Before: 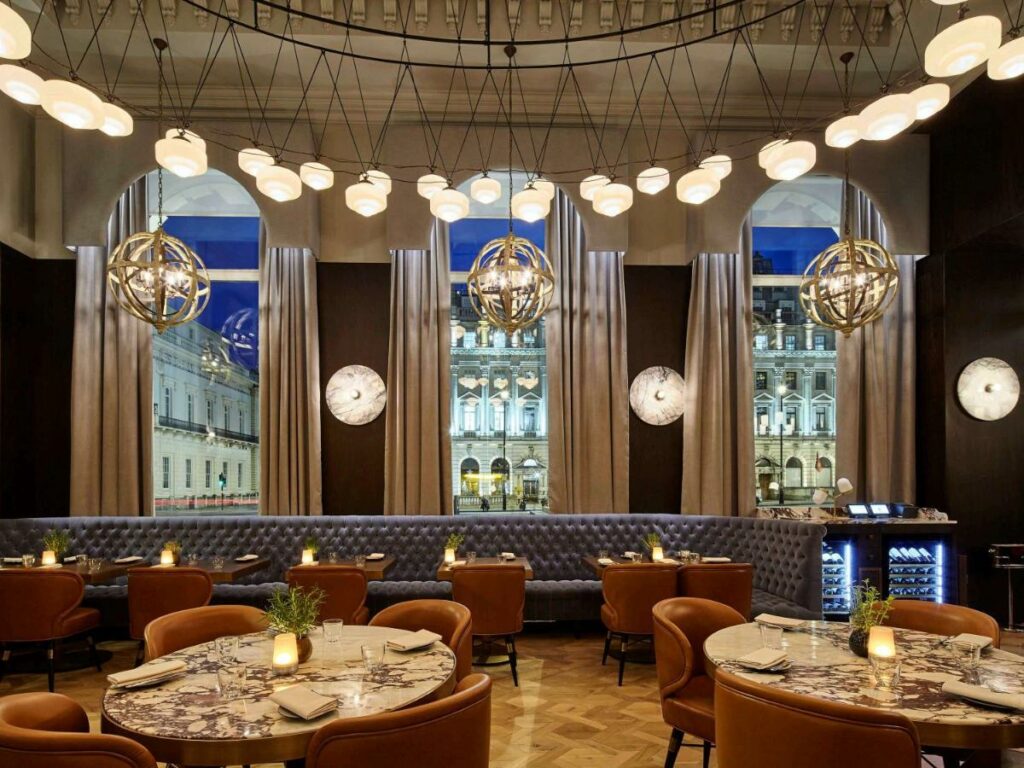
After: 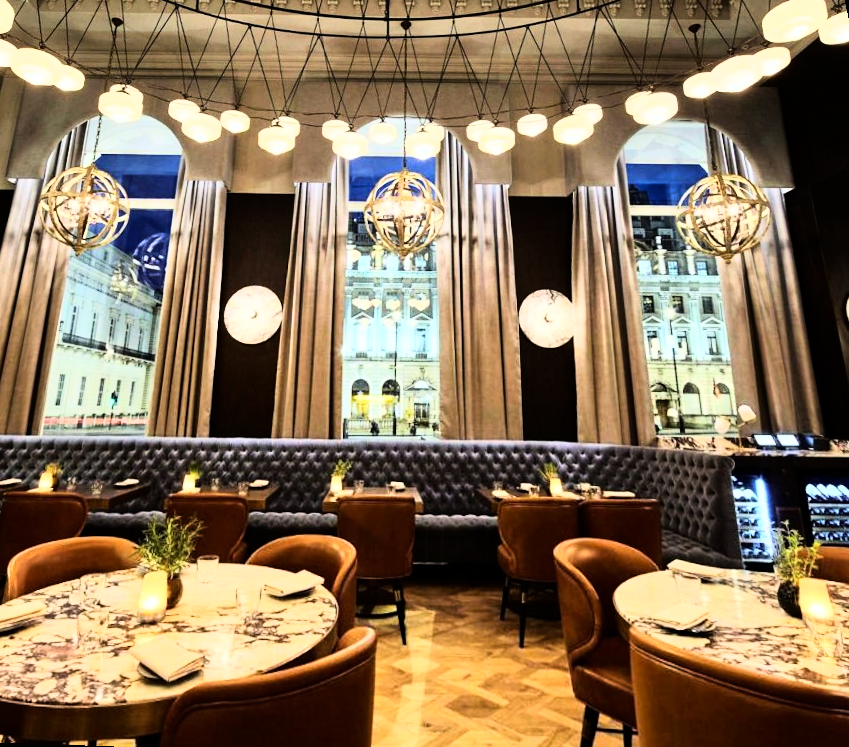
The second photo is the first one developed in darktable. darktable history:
rgb curve: curves: ch0 [(0, 0) (0.21, 0.15) (0.24, 0.21) (0.5, 0.75) (0.75, 0.96) (0.89, 0.99) (1, 1)]; ch1 [(0, 0.02) (0.21, 0.13) (0.25, 0.2) (0.5, 0.67) (0.75, 0.9) (0.89, 0.97) (1, 1)]; ch2 [(0, 0.02) (0.21, 0.13) (0.25, 0.2) (0.5, 0.67) (0.75, 0.9) (0.89, 0.97) (1, 1)], compensate middle gray true
rotate and perspective: rotation 0.72°, lens shift (vertical) -0.352, lens shift (horizontal) -0.051, crop left 0.152, crop right 0.859, crop top 0.019, crop bottom 0.964
